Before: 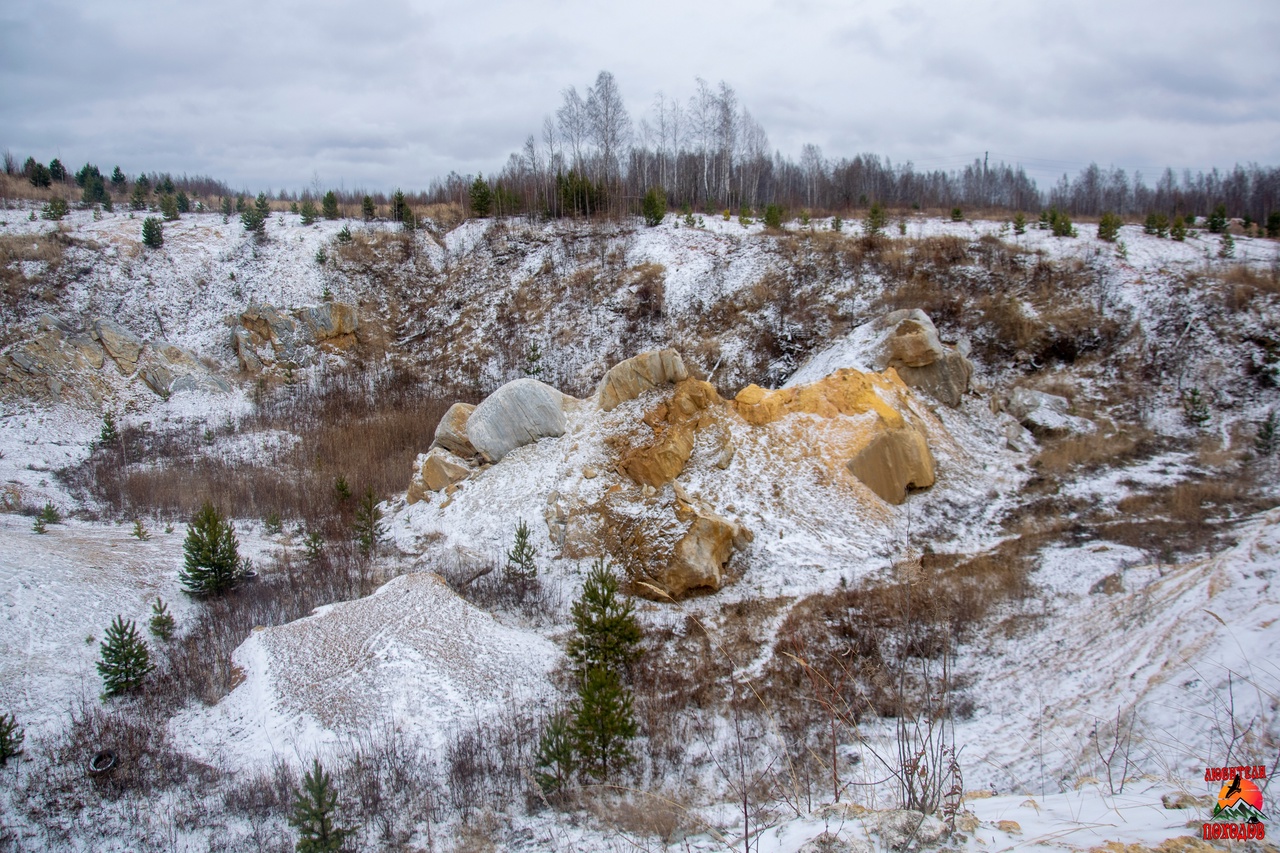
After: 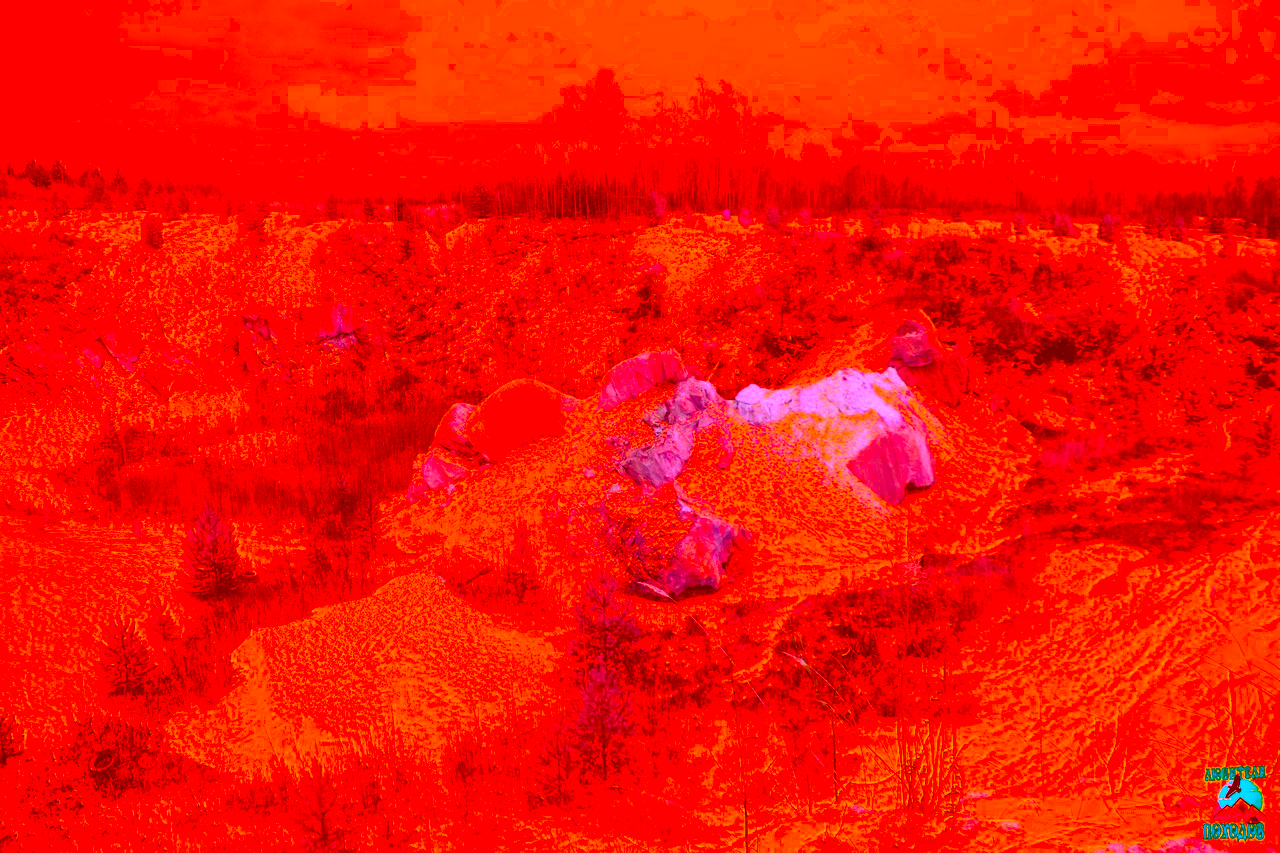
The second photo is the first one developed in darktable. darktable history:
color correction: highlights a* -39.31, highlights b* -39.43, shadows a* -39.85, shadows b* -39.52, saturation -2.98
contrast brightness saturation: contrast 0.198, brightness 0.167, saturation 0.217
